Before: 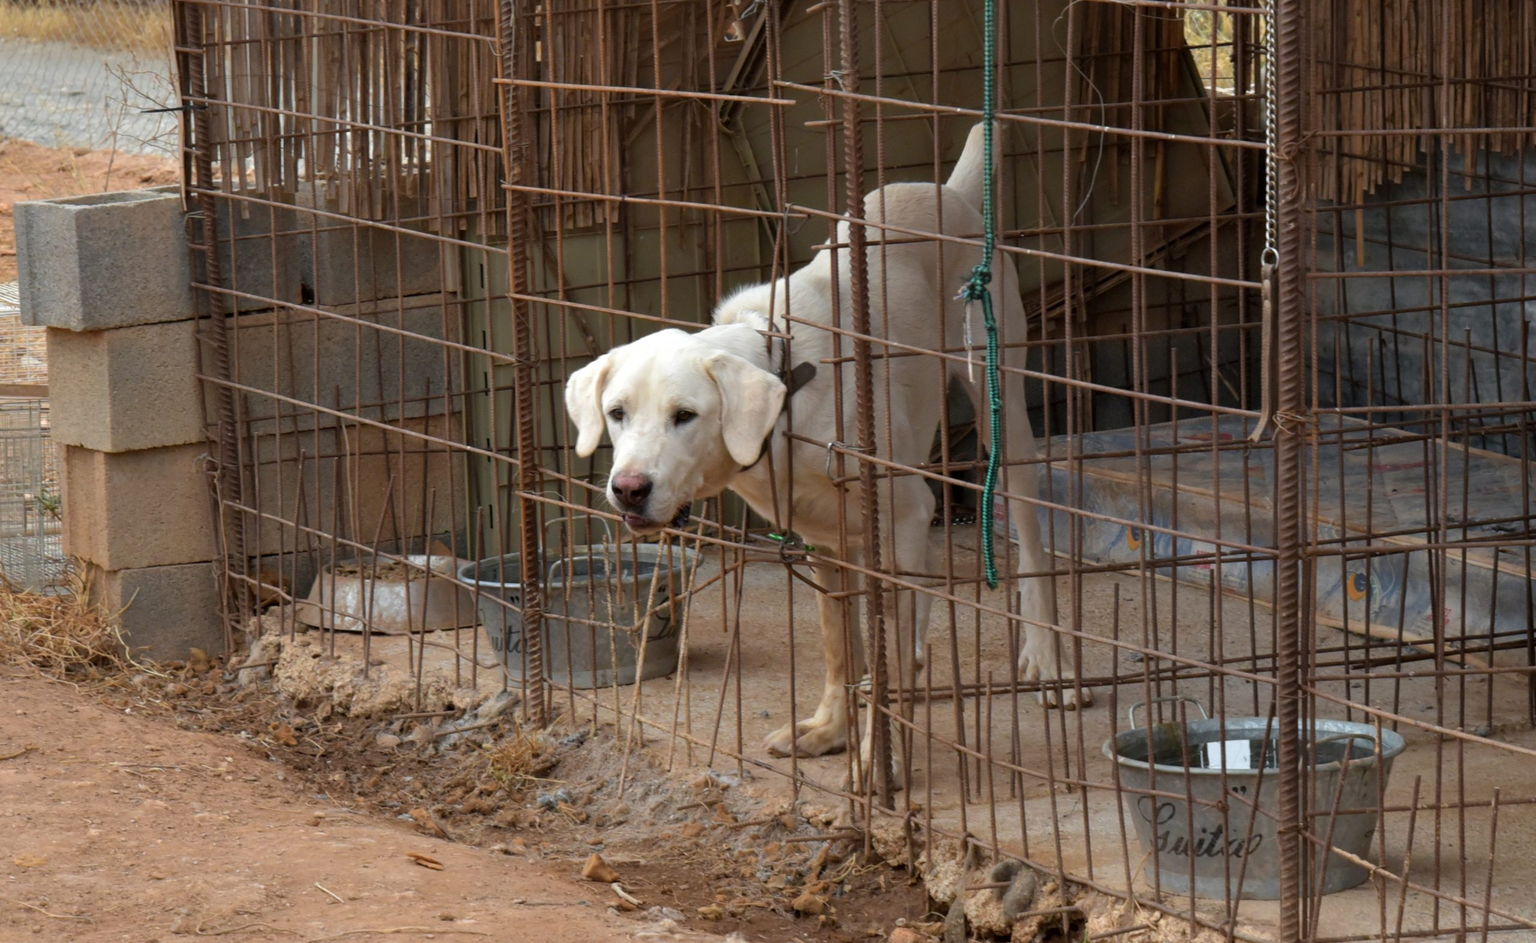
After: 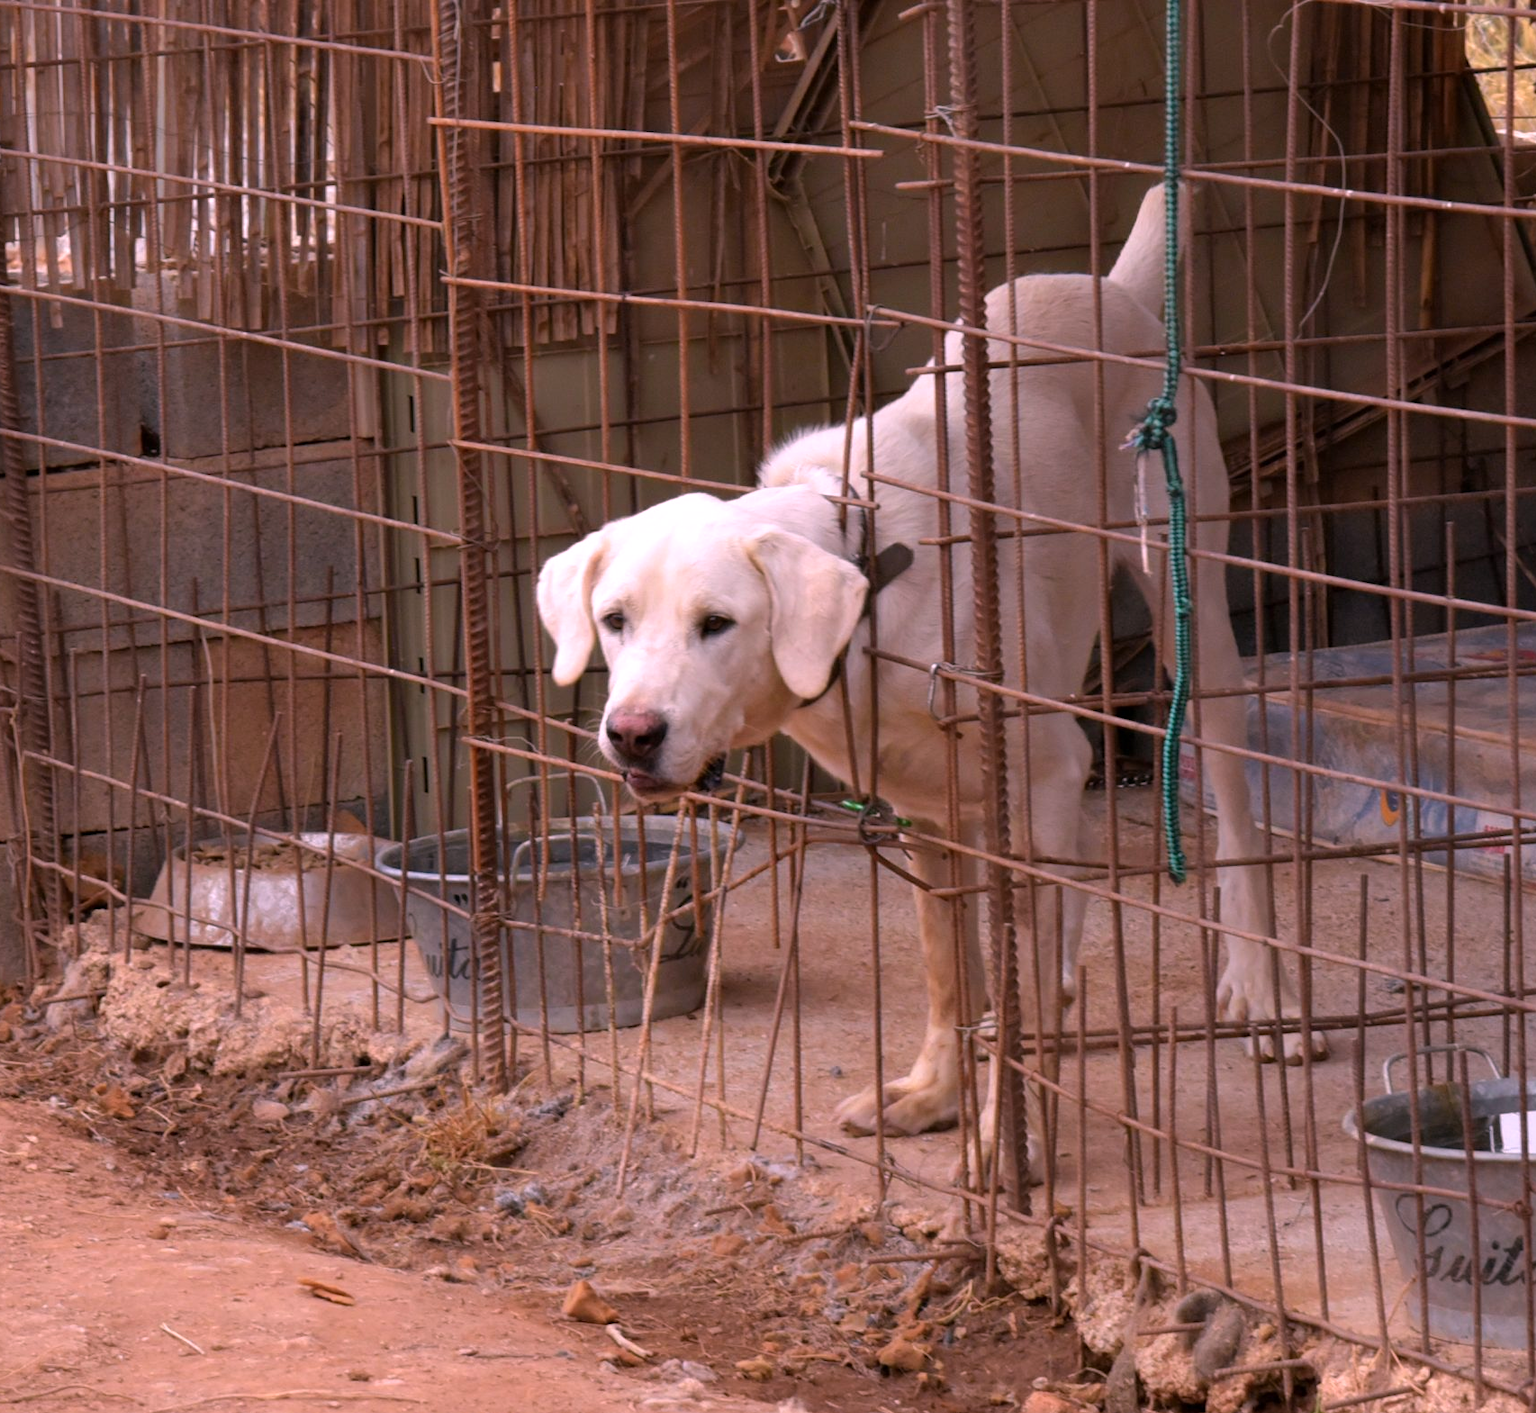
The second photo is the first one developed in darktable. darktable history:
crop and rotate: left 13.537%, right 19.796%
white balance: red 1.188, blue 1.11
